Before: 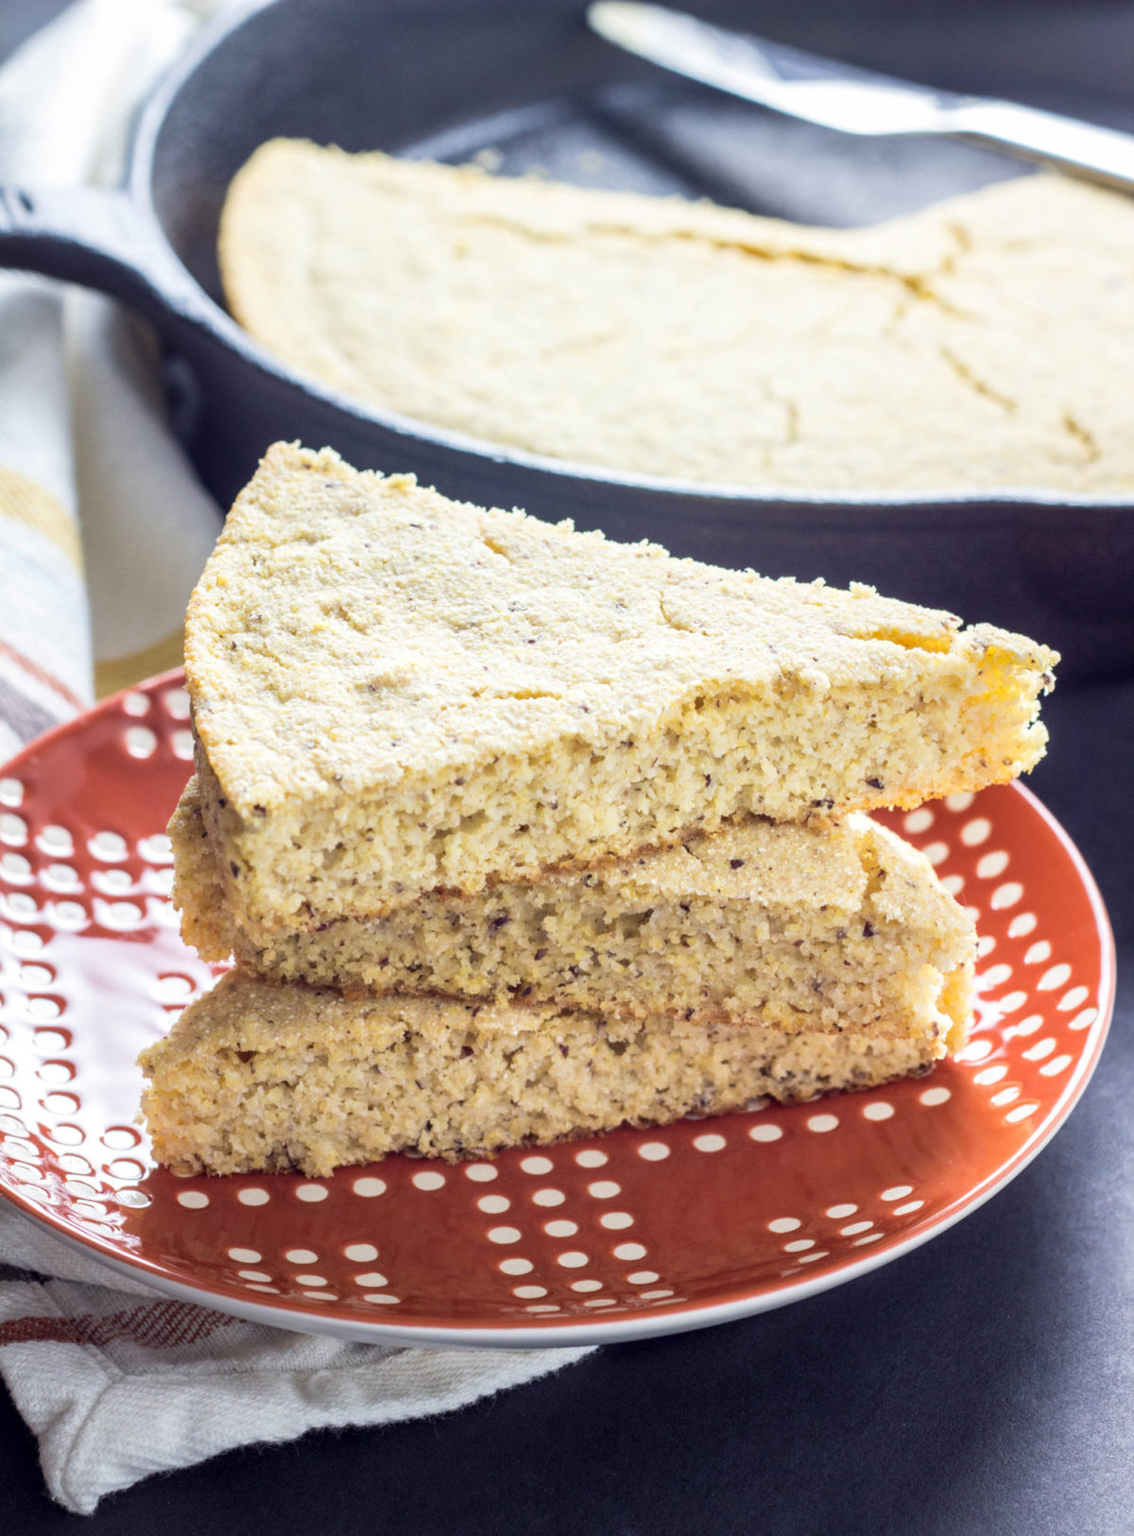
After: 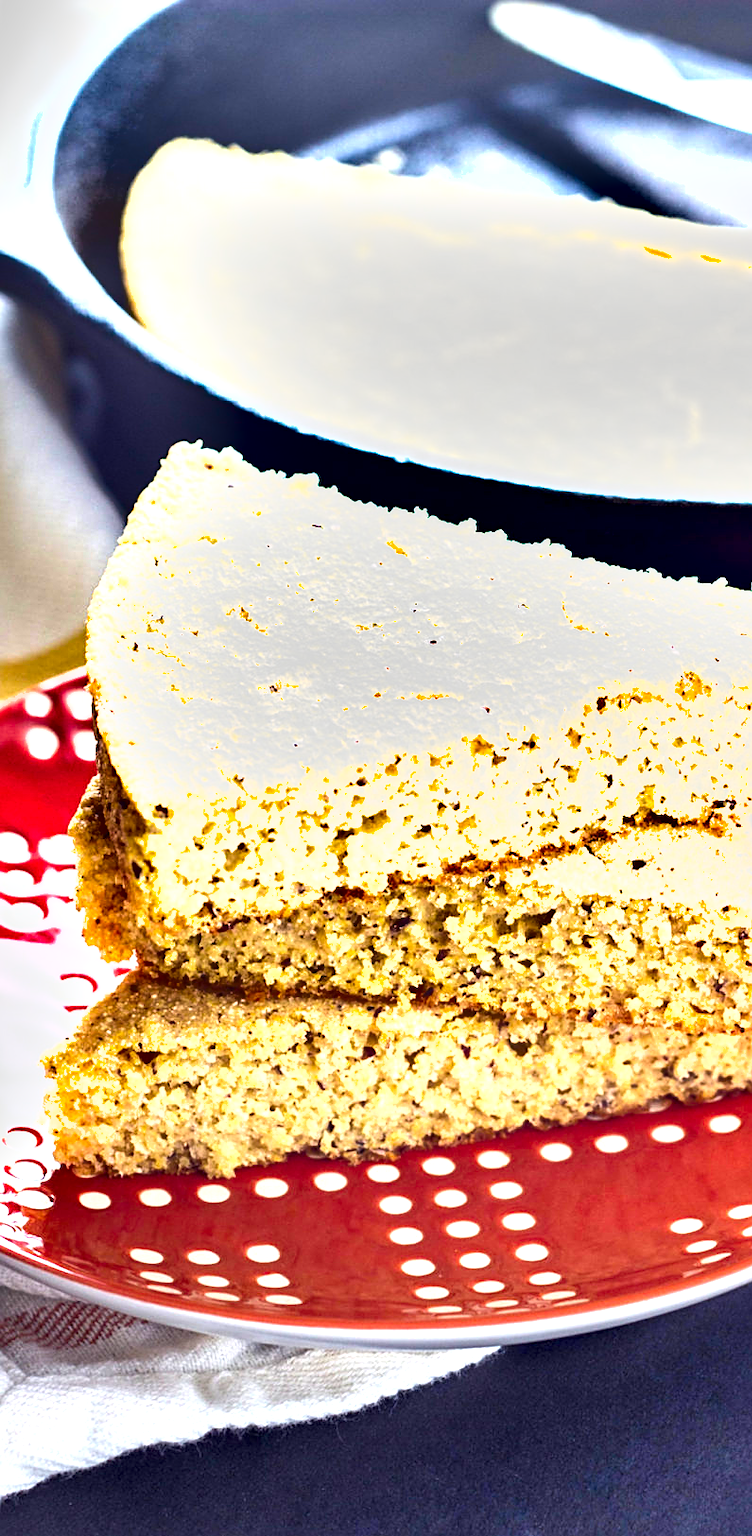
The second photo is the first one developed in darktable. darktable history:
color correction: highlights b* 0.046, saturation 1.34
sharpen: on, module defaults
exposure: black level correction 0, exposure 1.2 EV, compensate highlight preservation false
shadows and highlights: soften with gaussian
crop and rotate: left 8.735%, right 24.905%
